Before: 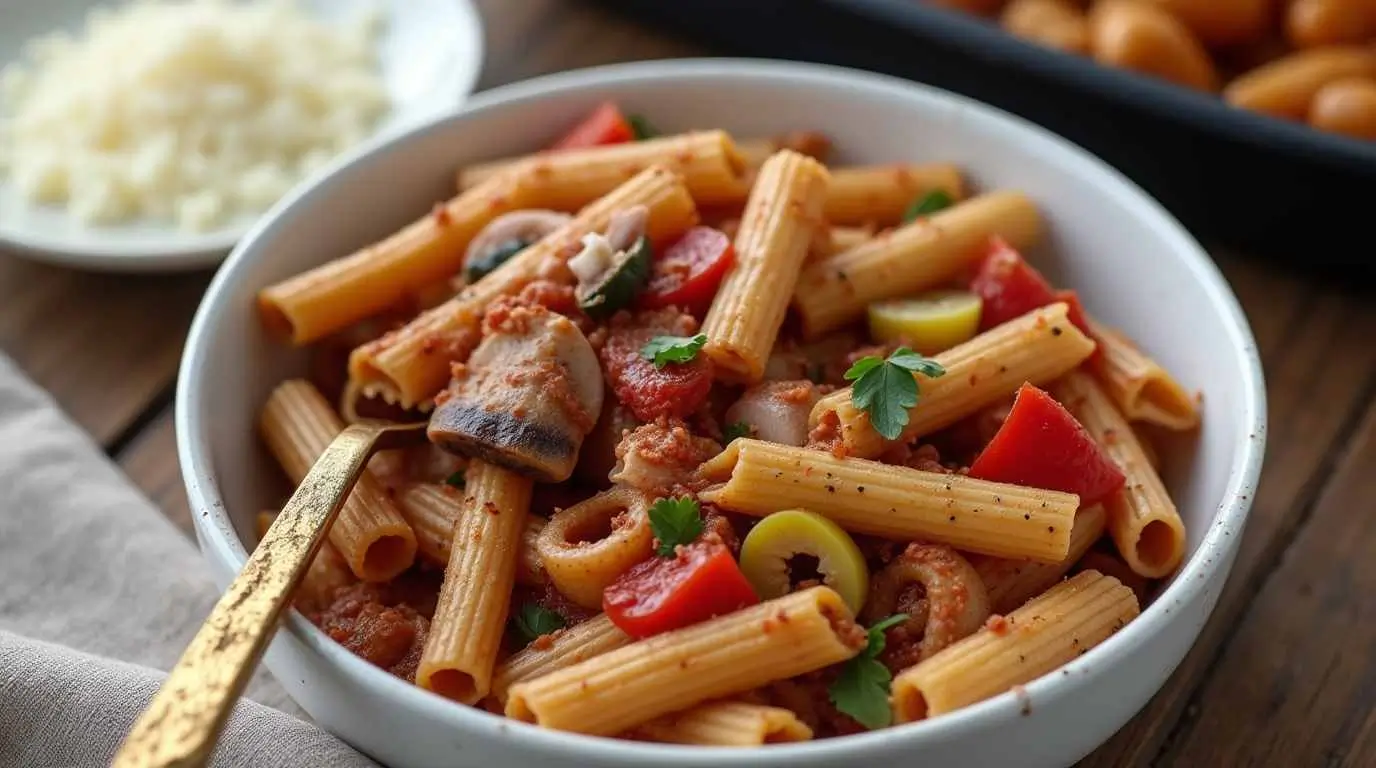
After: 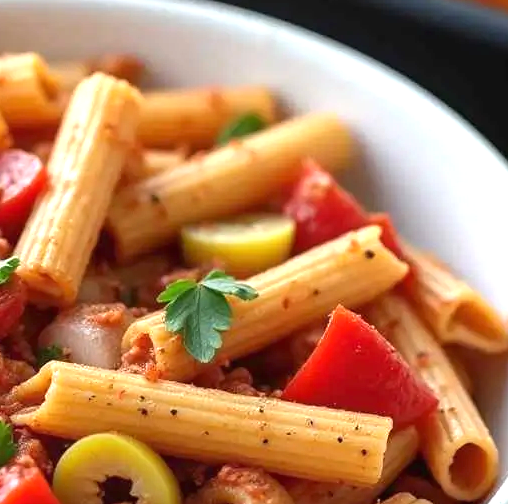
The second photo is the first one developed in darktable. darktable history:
exposure: black level correction 0, exposure 0.95 EV, compensate exposure bias true, compensate highlight preservation false
crop and rotate: left 49.936%, top 10.094%, right 13.136%, bottom 24.256%
